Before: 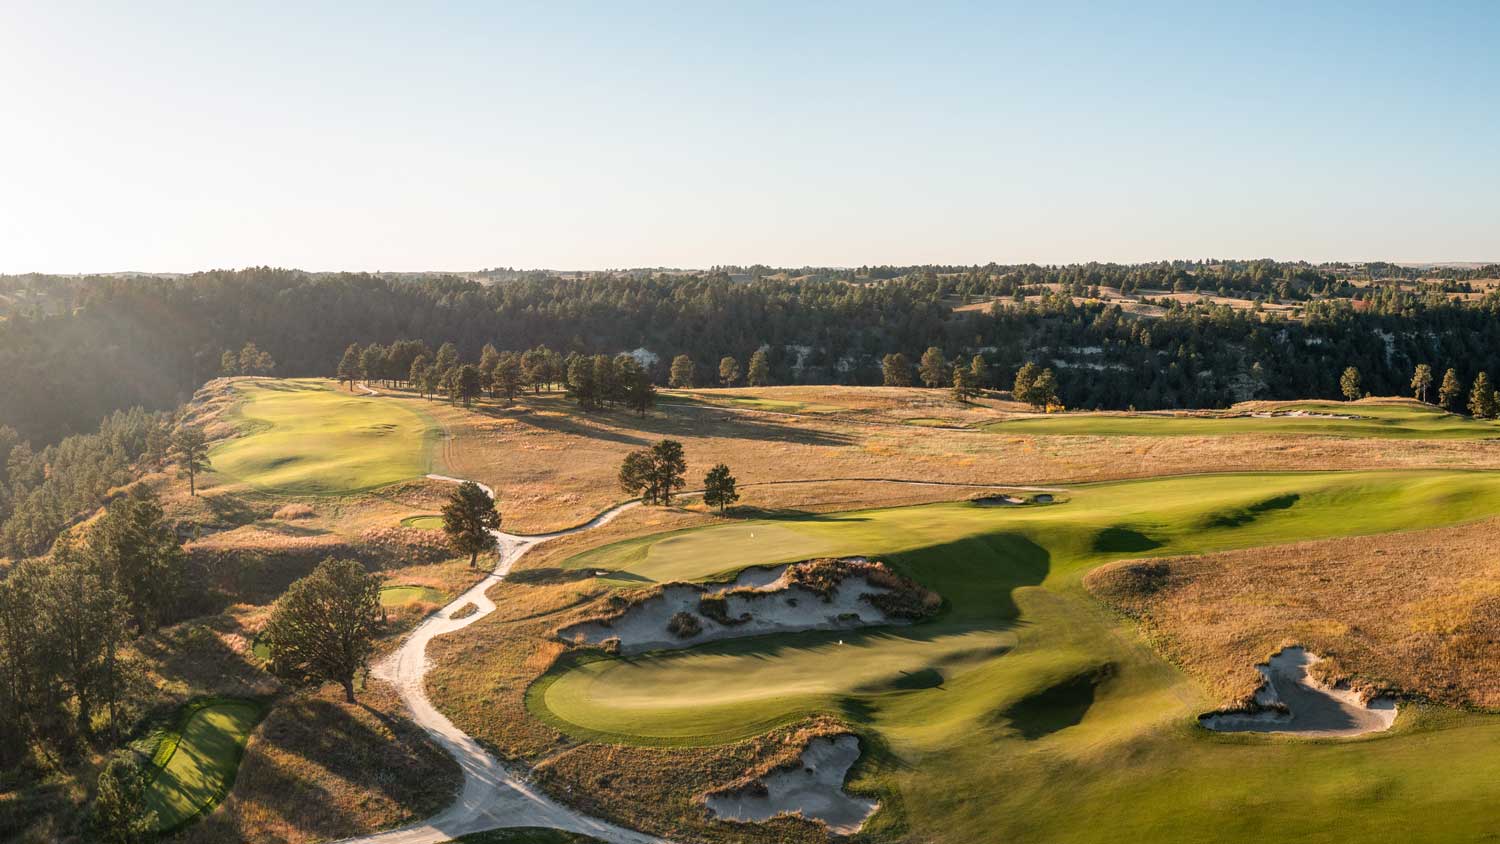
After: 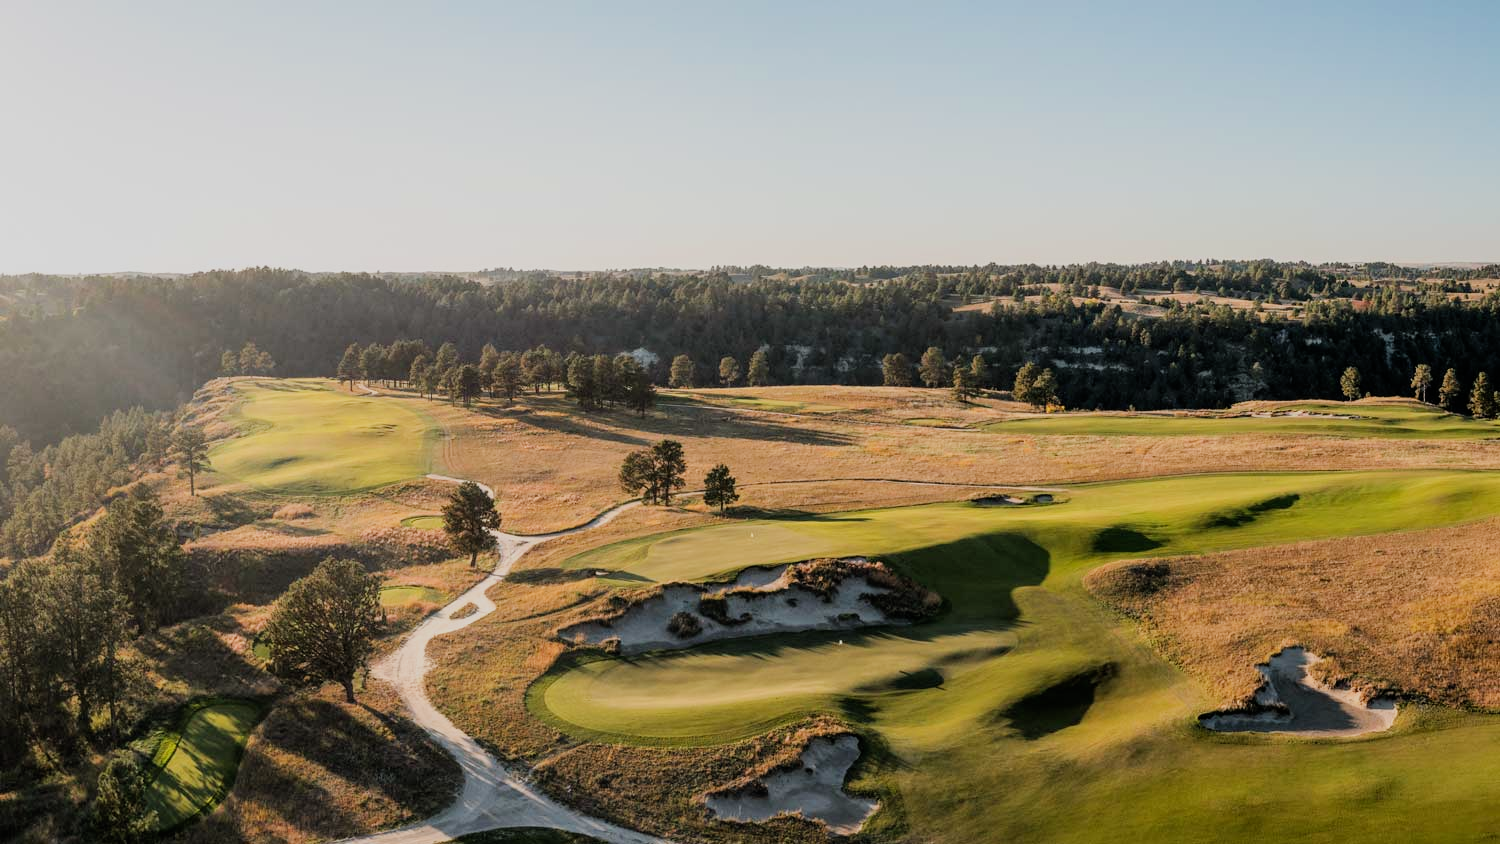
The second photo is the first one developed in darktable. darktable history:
filmic rgb: black relative exposure -7.65 EV, white relative exposure 4.56 EV, hardness 3.61, contrast 1.059
